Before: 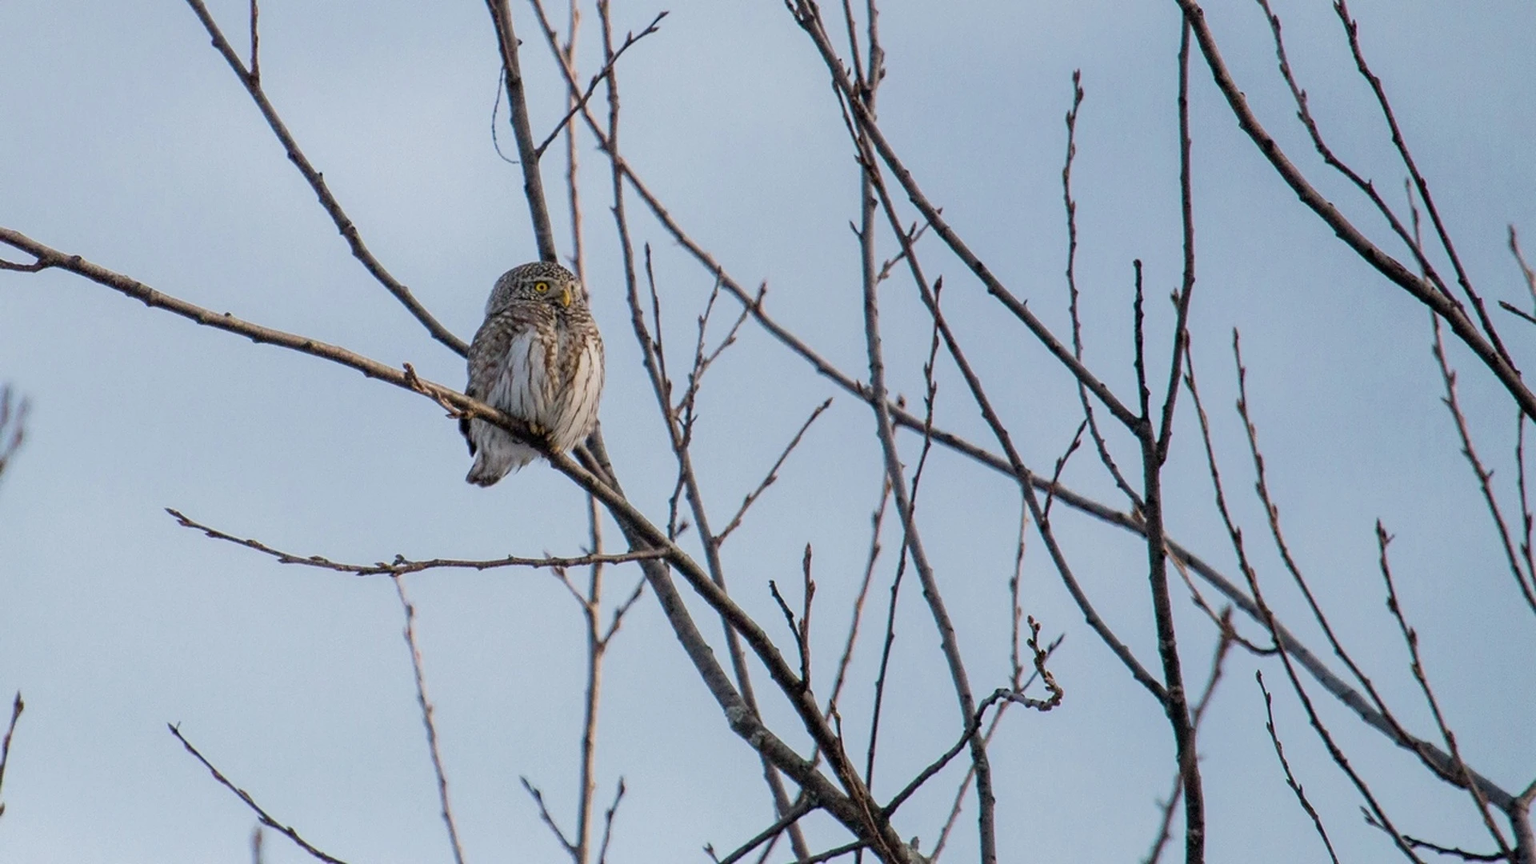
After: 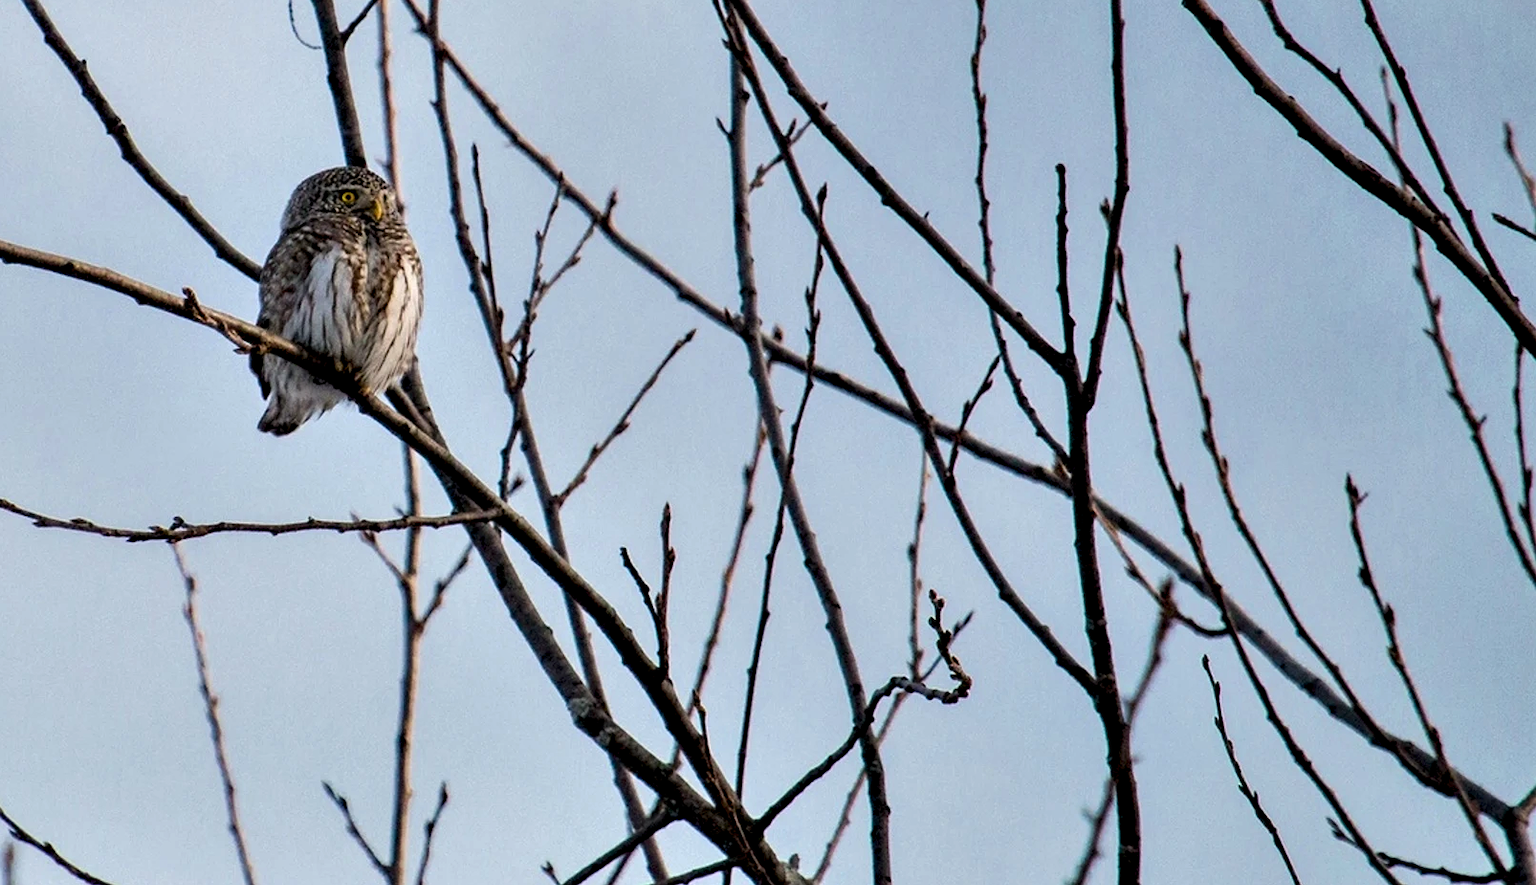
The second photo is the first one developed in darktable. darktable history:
levels: mode automatic, gray 50.8%
crop: left 16.315%, top 14.246%
contrast equalizer: octaves 7, y [[0.6 ×6], [0.55 ×6], [0 ×6], [0 ×6], [0 ×6]]
